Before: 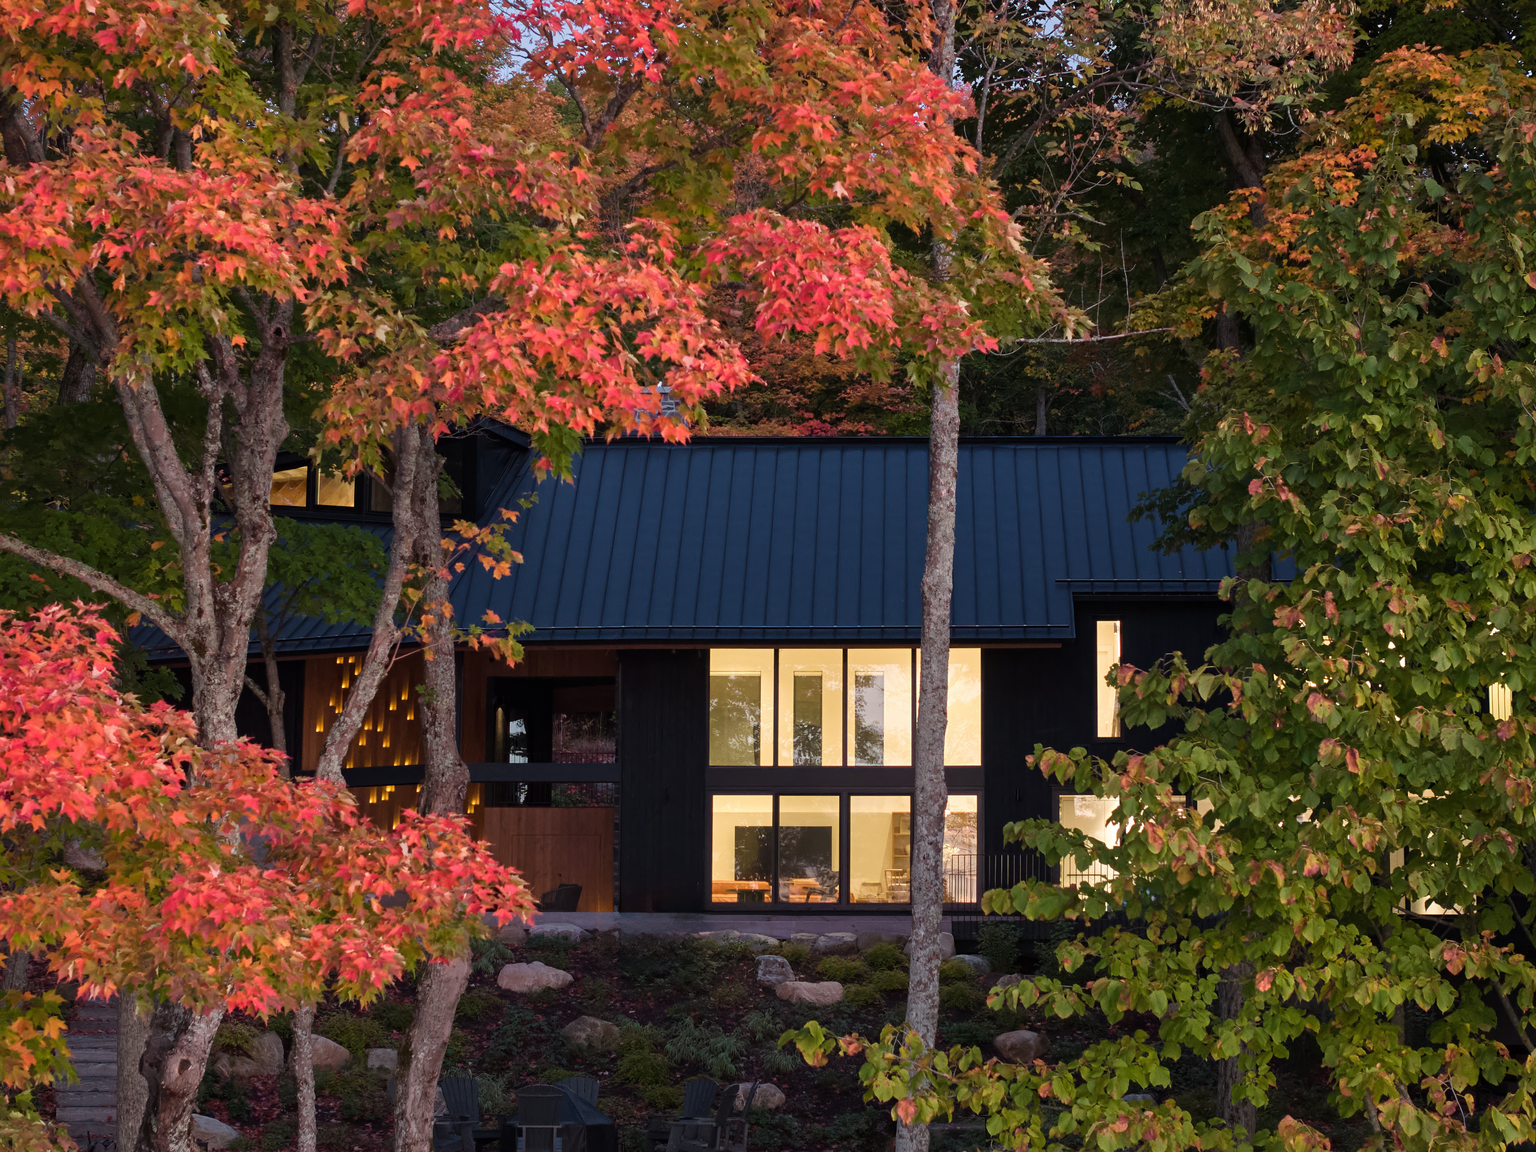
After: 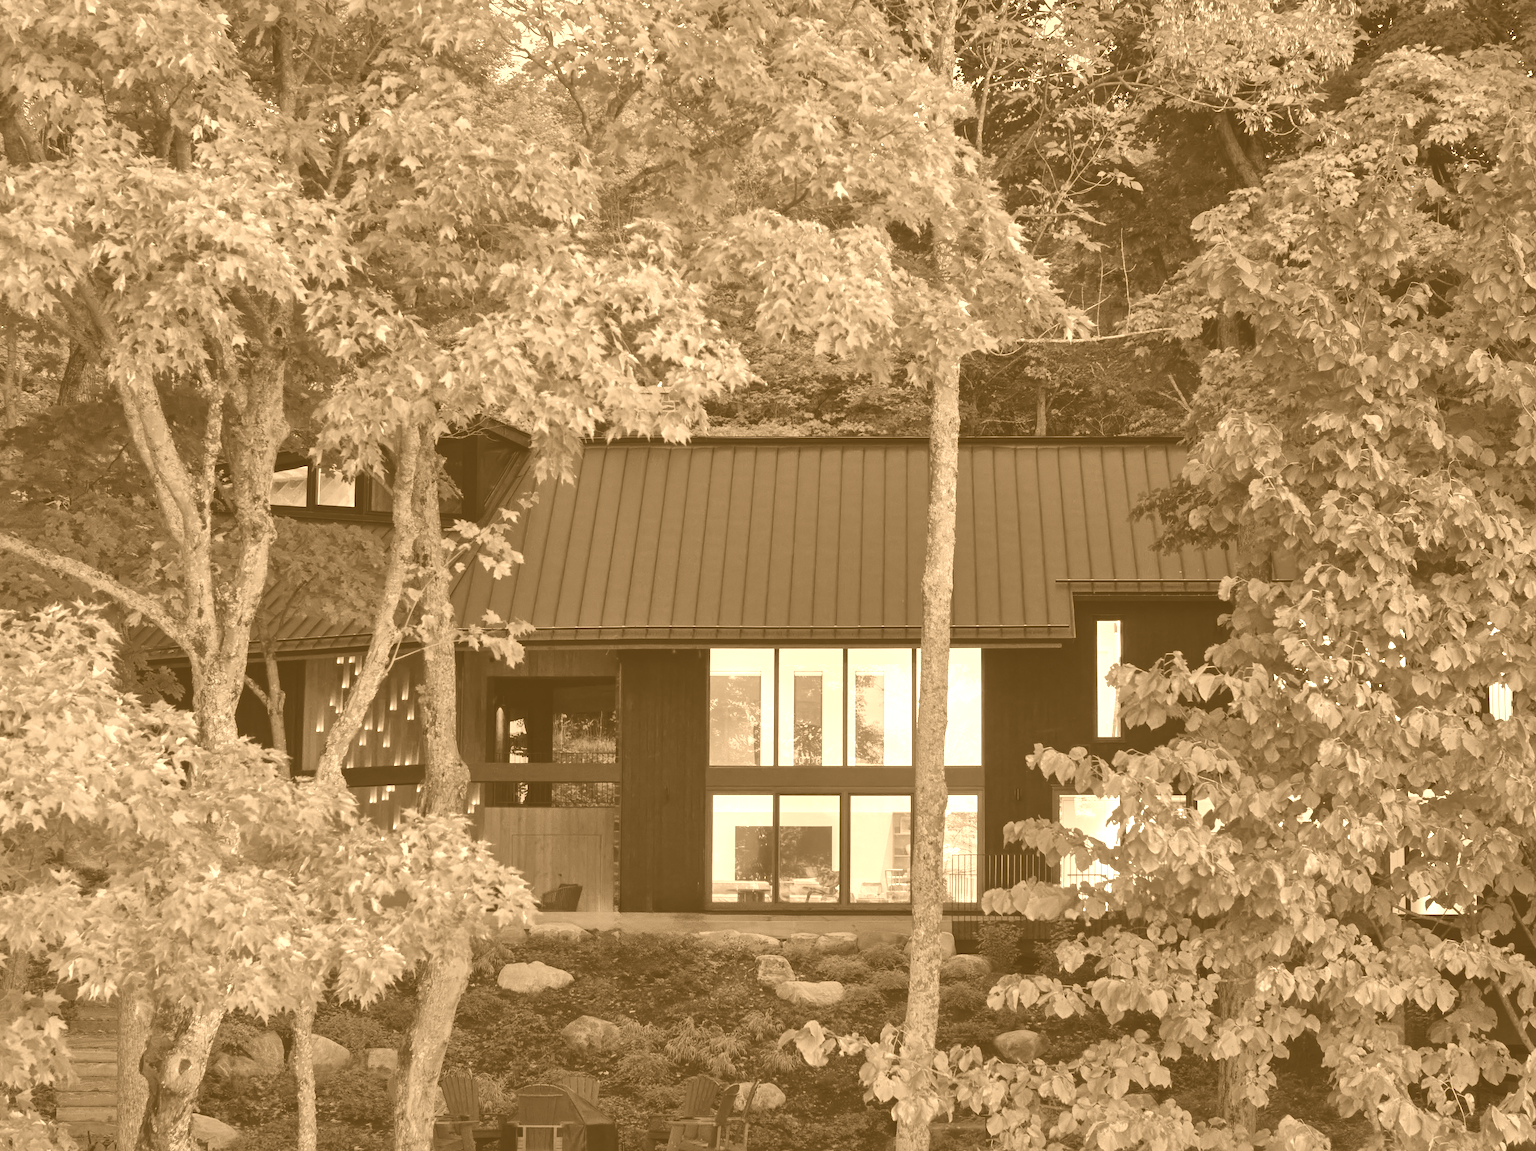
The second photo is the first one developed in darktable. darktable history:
shadows and highlights: on, module defaults
colorize: hue 28.8°, source mix 100%
